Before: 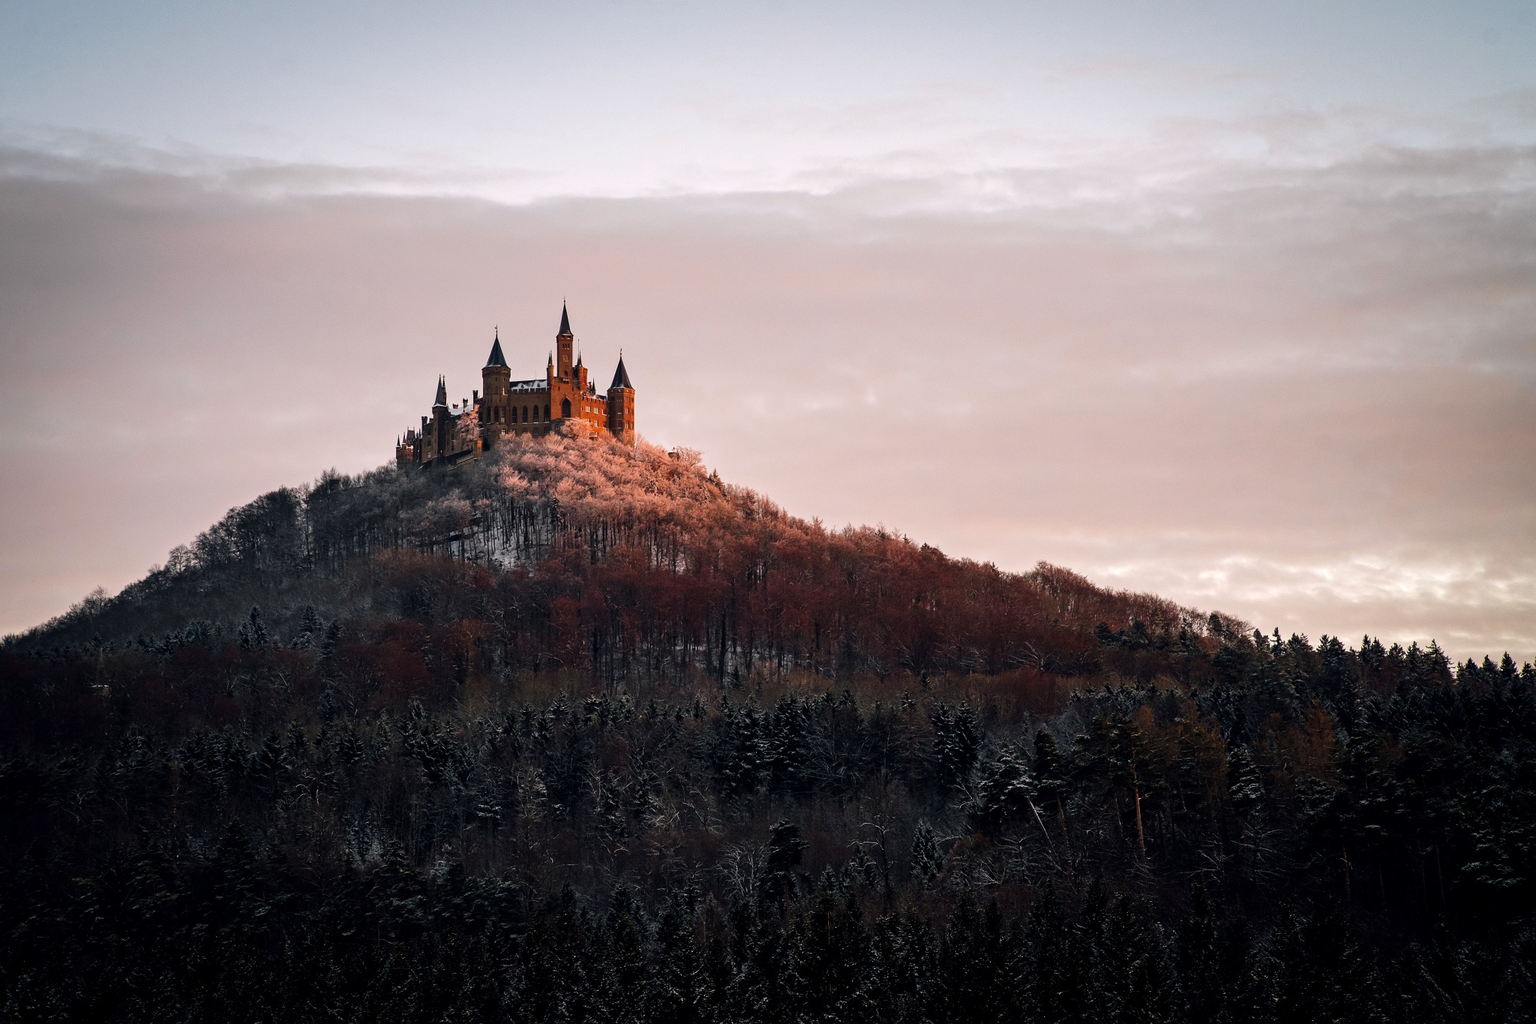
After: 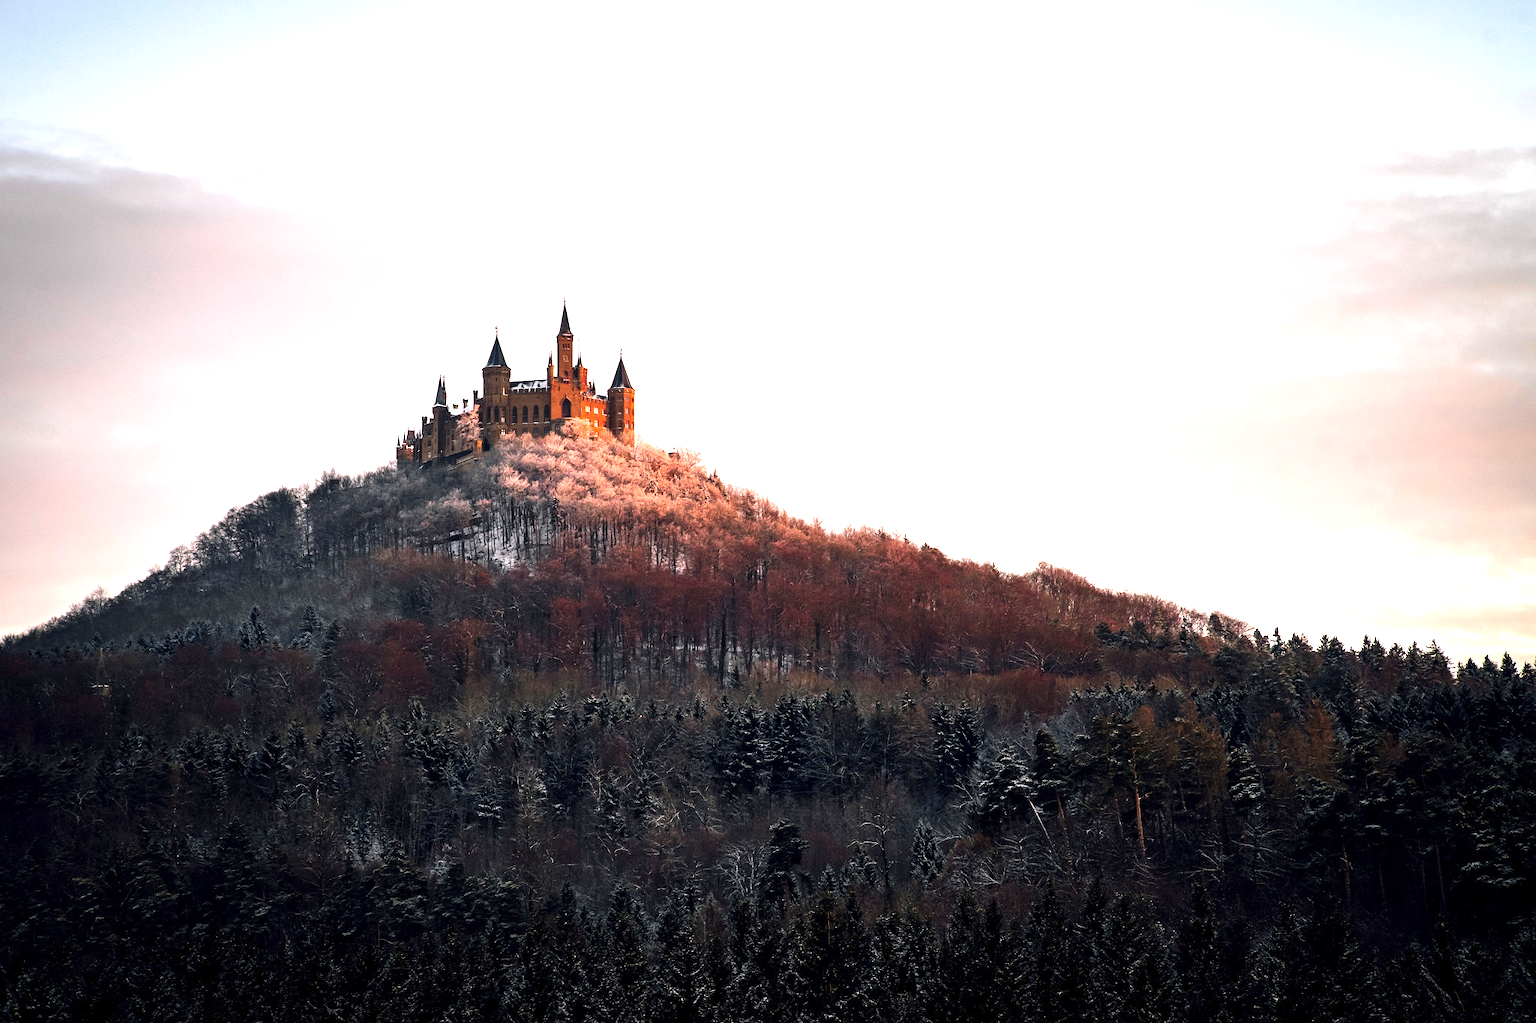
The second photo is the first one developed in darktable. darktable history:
exposure: exposure 1.158 EV, compensate highlight preservation false
